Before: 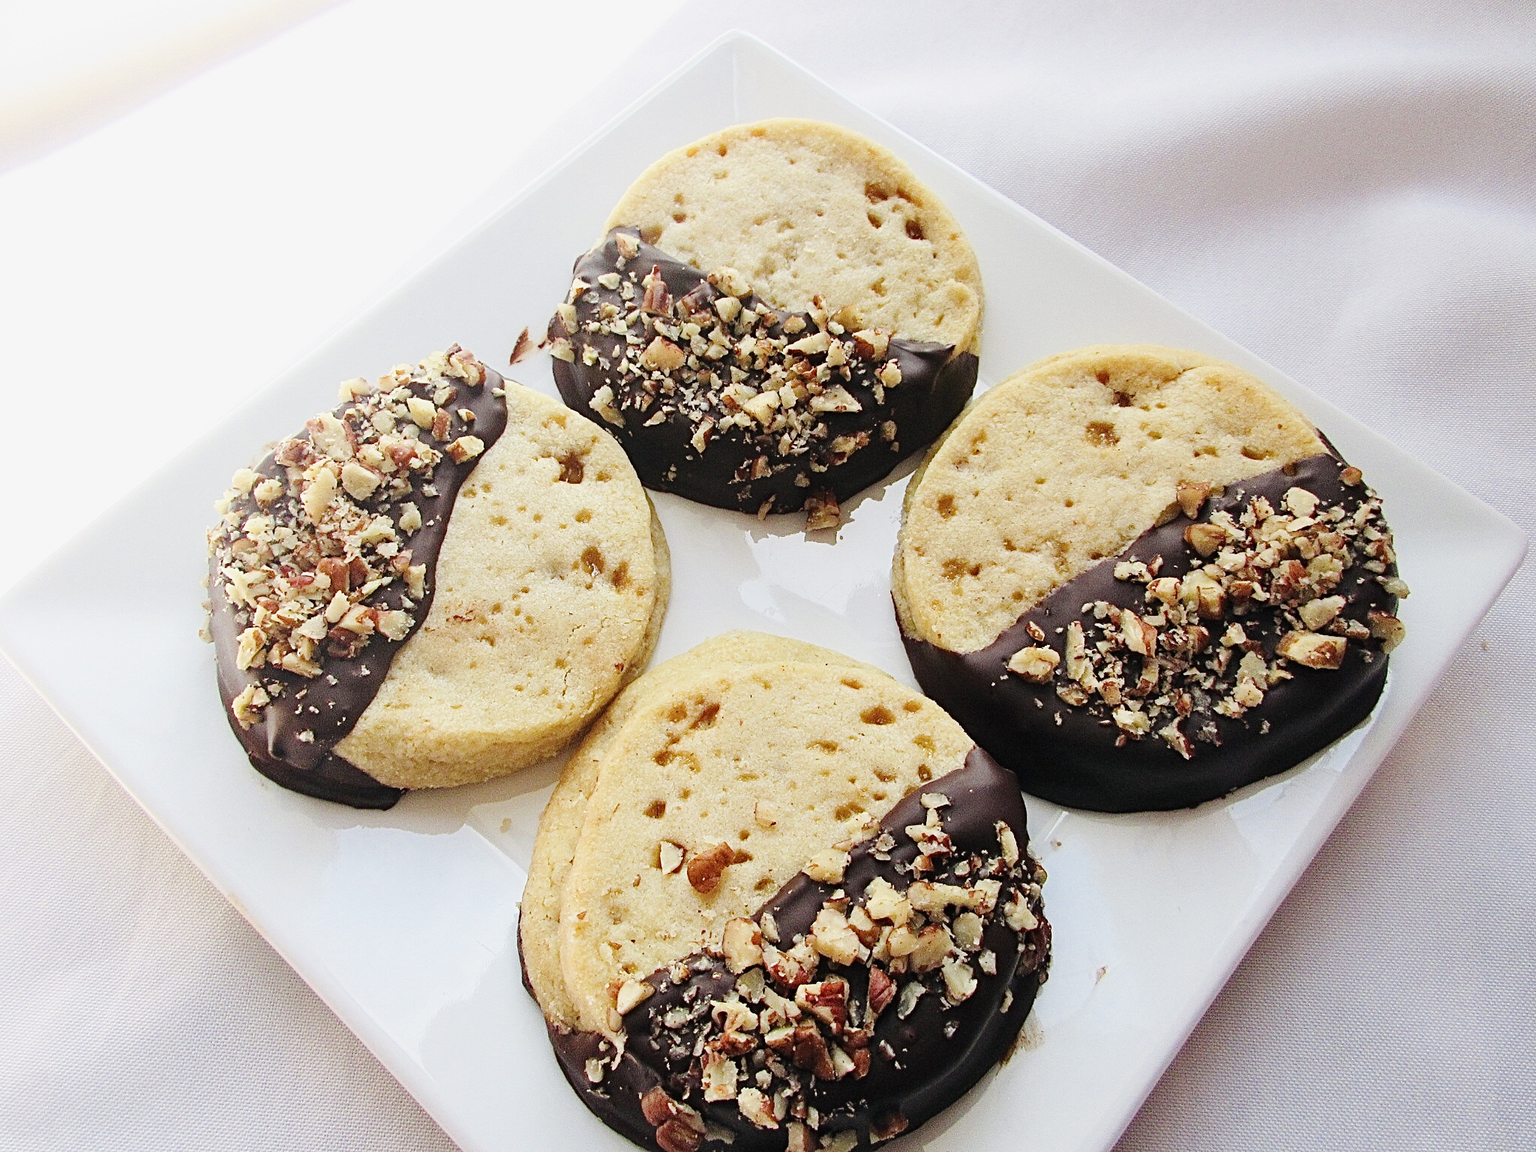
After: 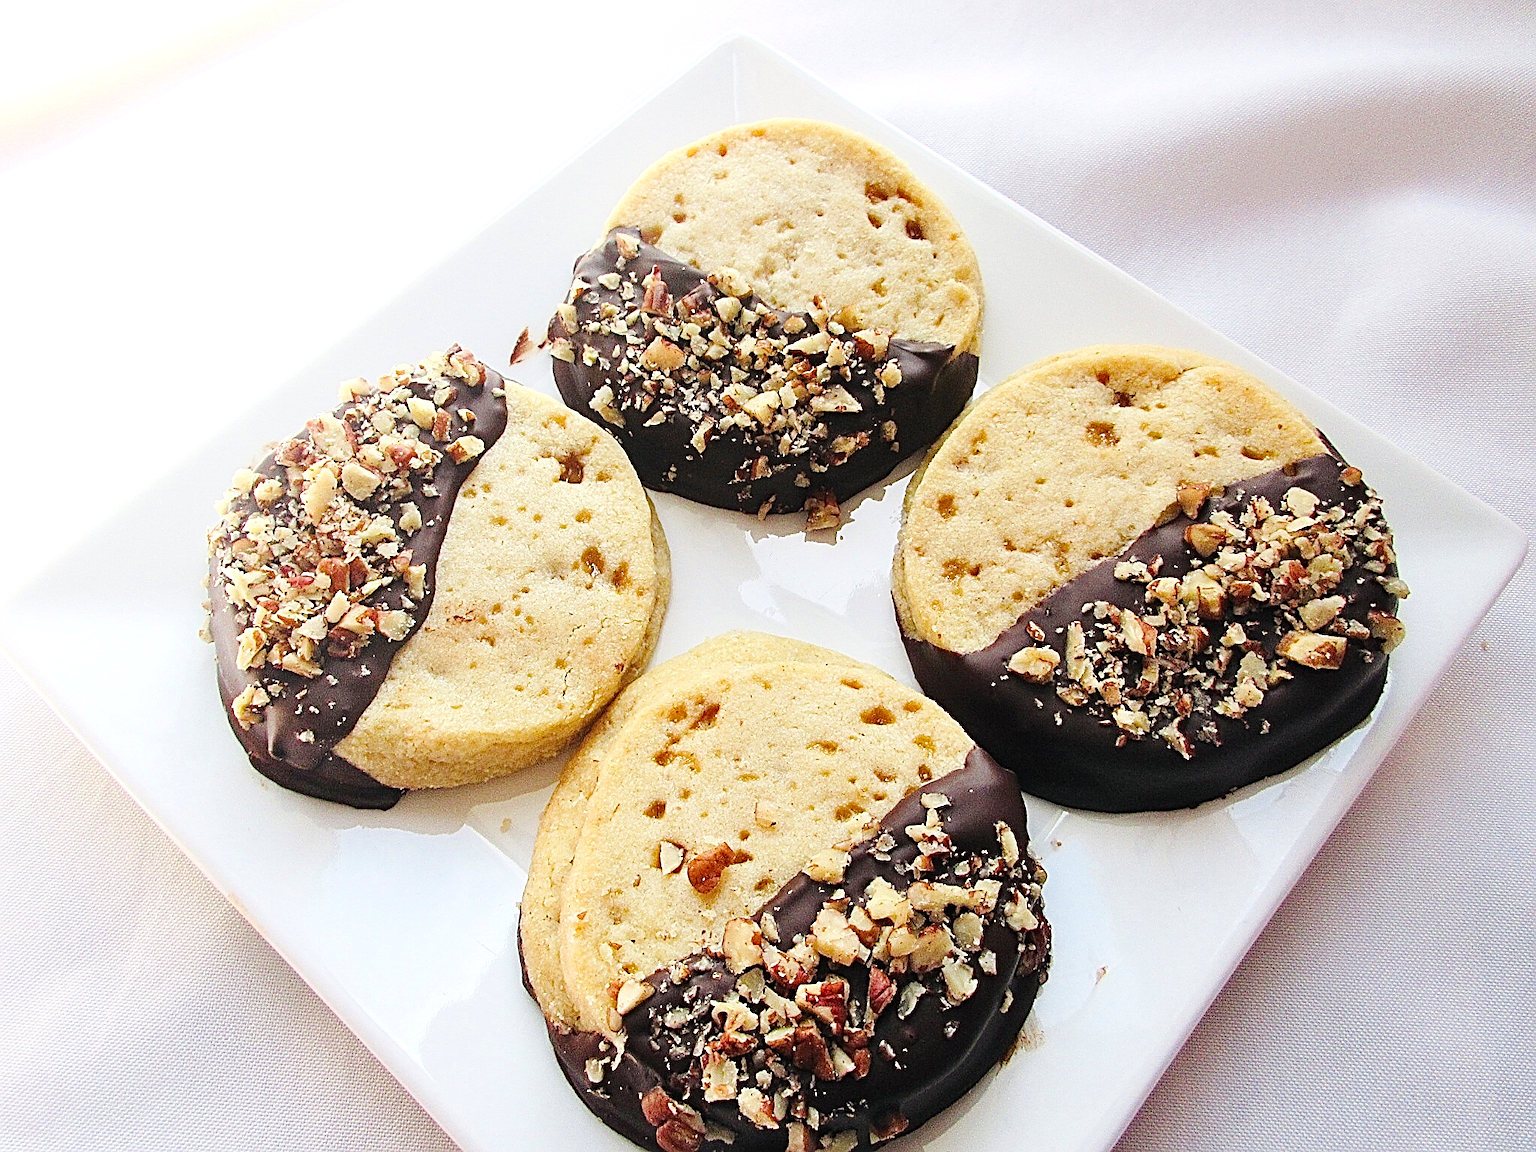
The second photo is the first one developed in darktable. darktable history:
exposure: exposure 0.22 EV, compensate highlight preservation false
sharpen: on, module defaults
